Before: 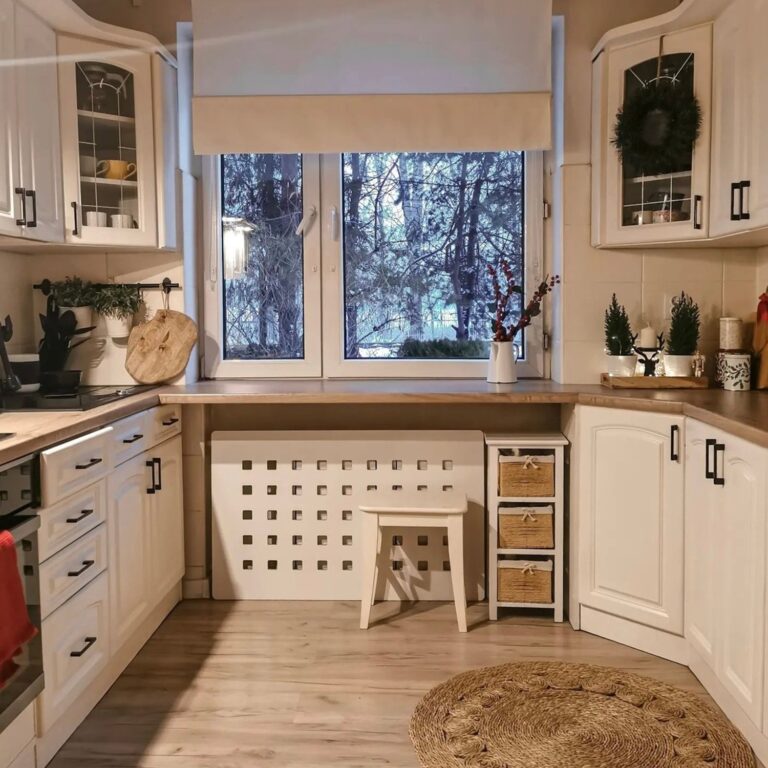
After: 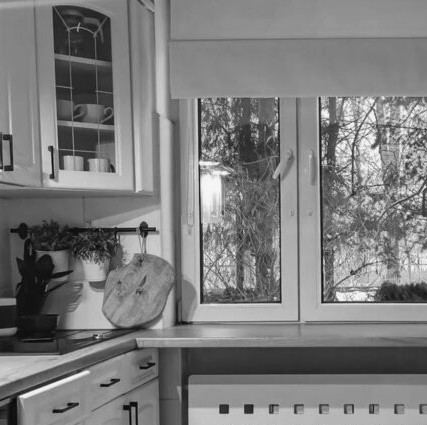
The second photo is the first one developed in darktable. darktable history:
crop and rotate: left 3.033%, top 7.374%, right 41.317%, bottom 37.191%
color calibration: output gray [0.18, 0.41, 0.41, 0], illuminant same as pipeline (D50), adaptation XYZ, x 0.346, y 0.358, temperature 5006.21 K
shadows and highlights: shadows 58.2, soften with gaussian
